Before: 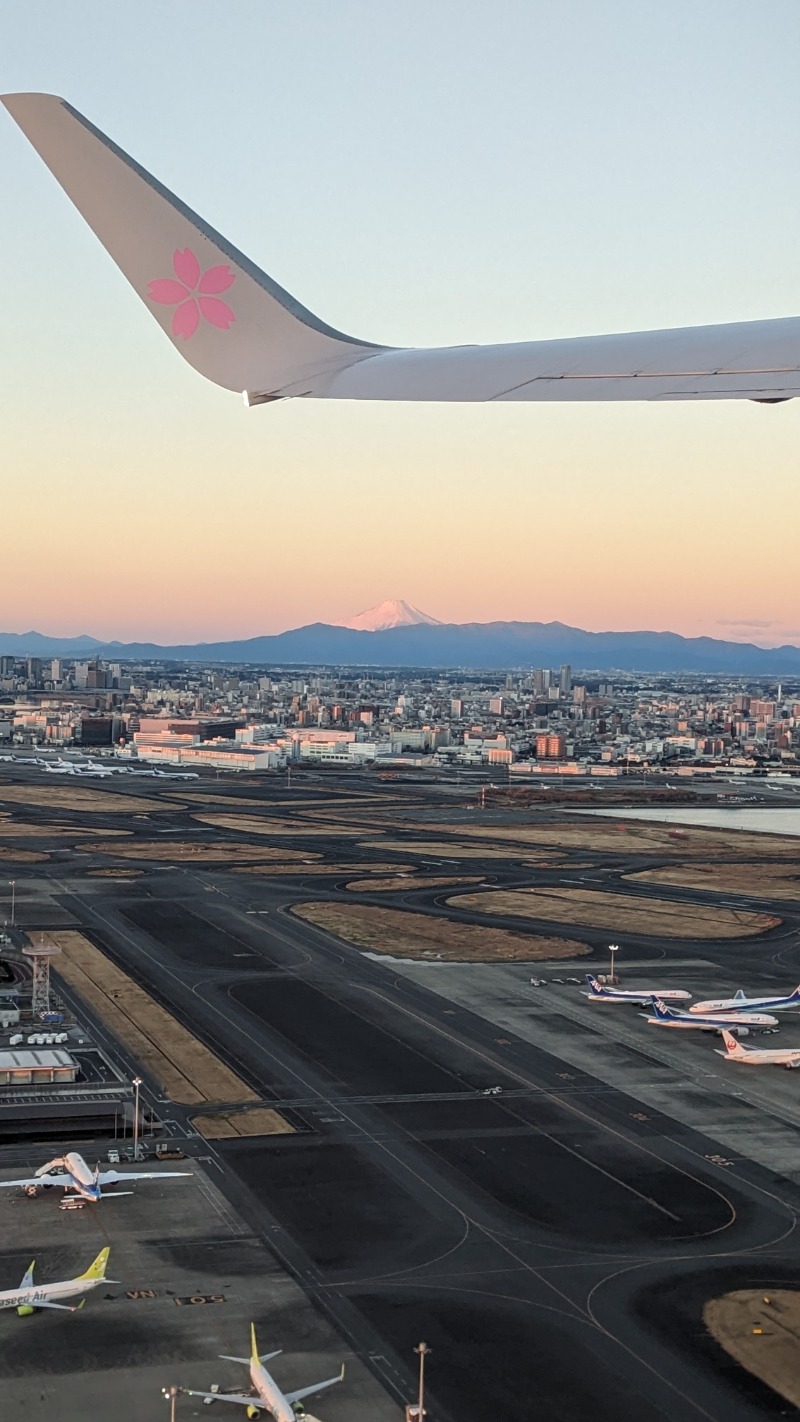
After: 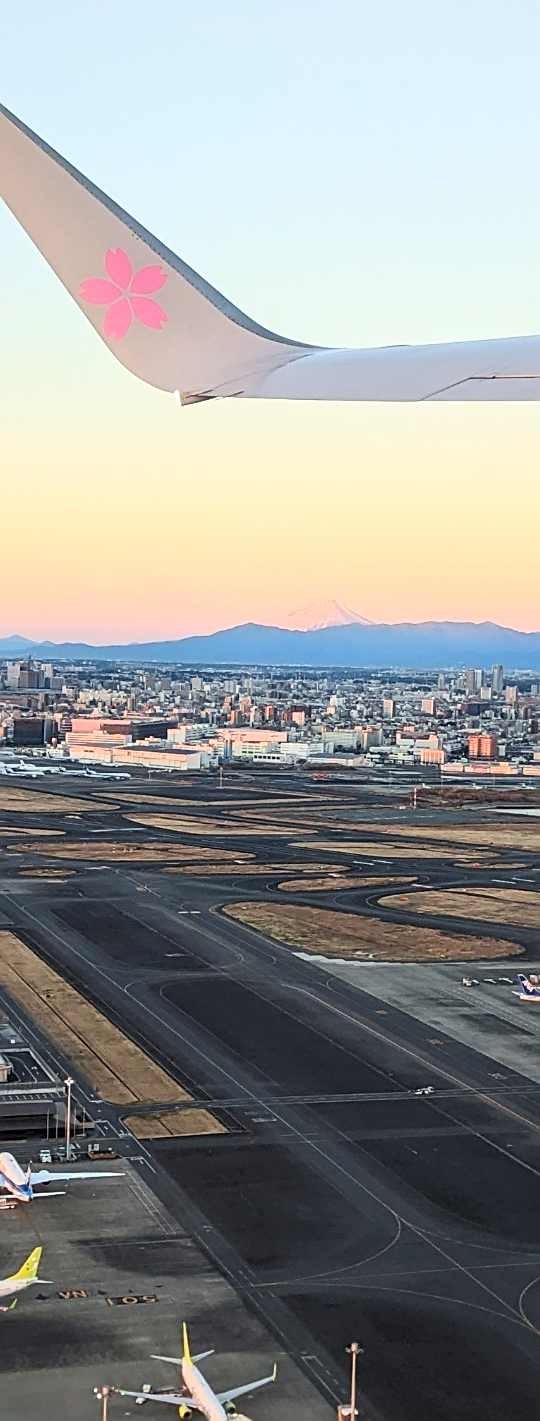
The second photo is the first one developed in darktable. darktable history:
crop and rotate: left 8.53%, right 23.876%
sharpen: on, module defaults
contrast brightness saturation: contrast 0.244, brightness 0.244, saturation 0.39
